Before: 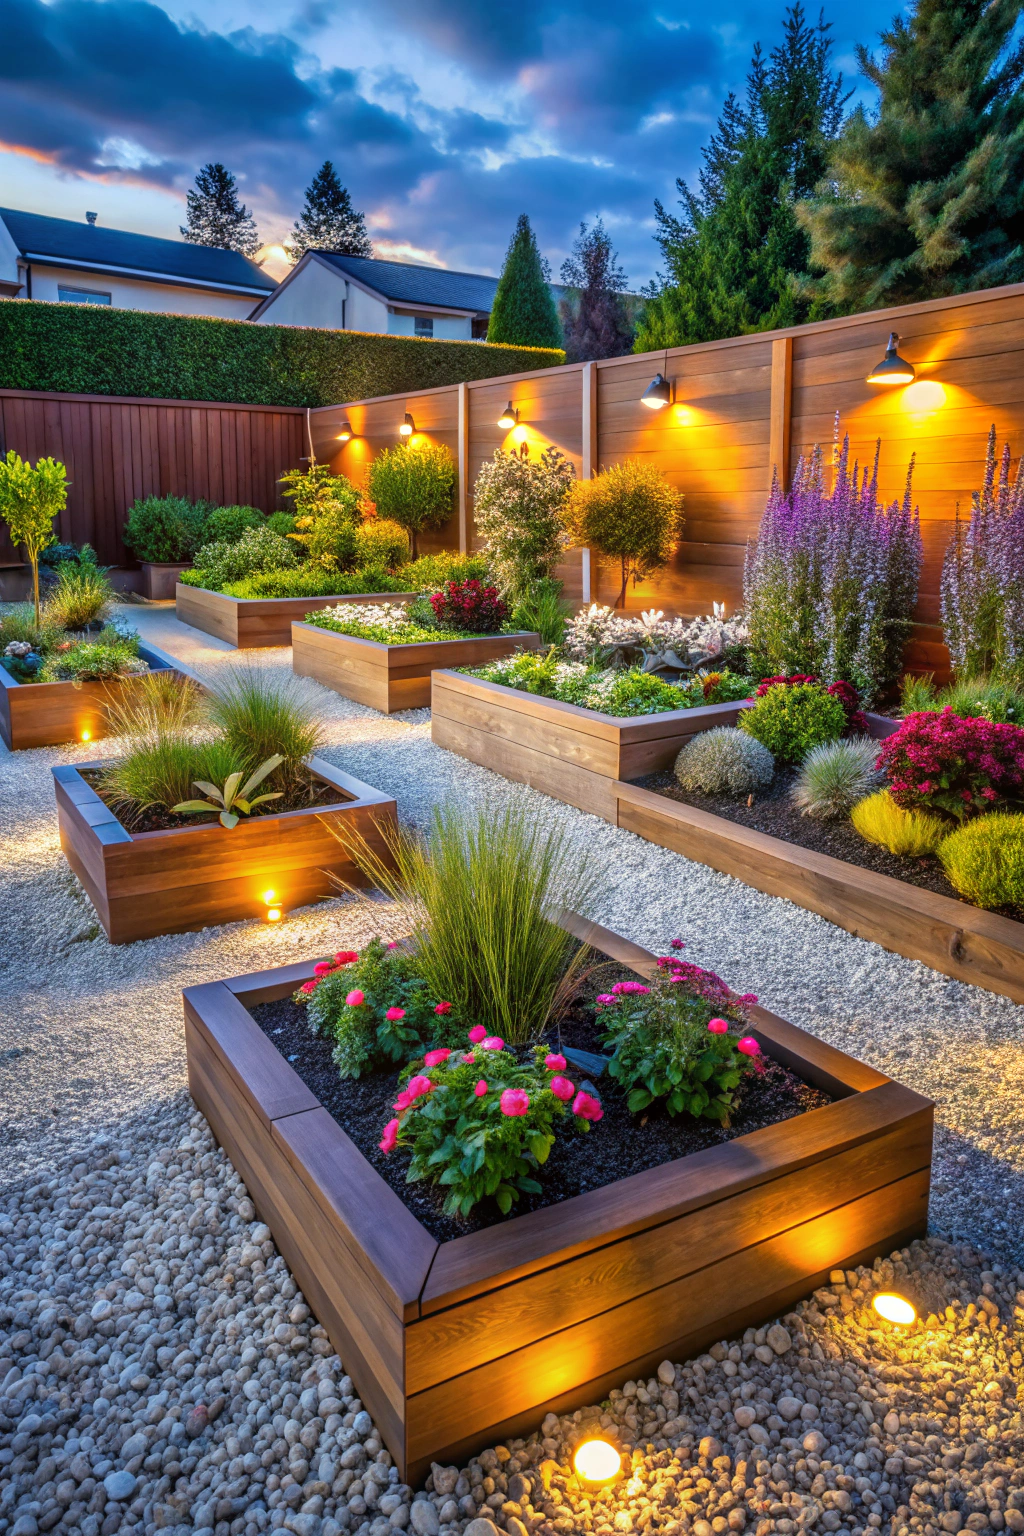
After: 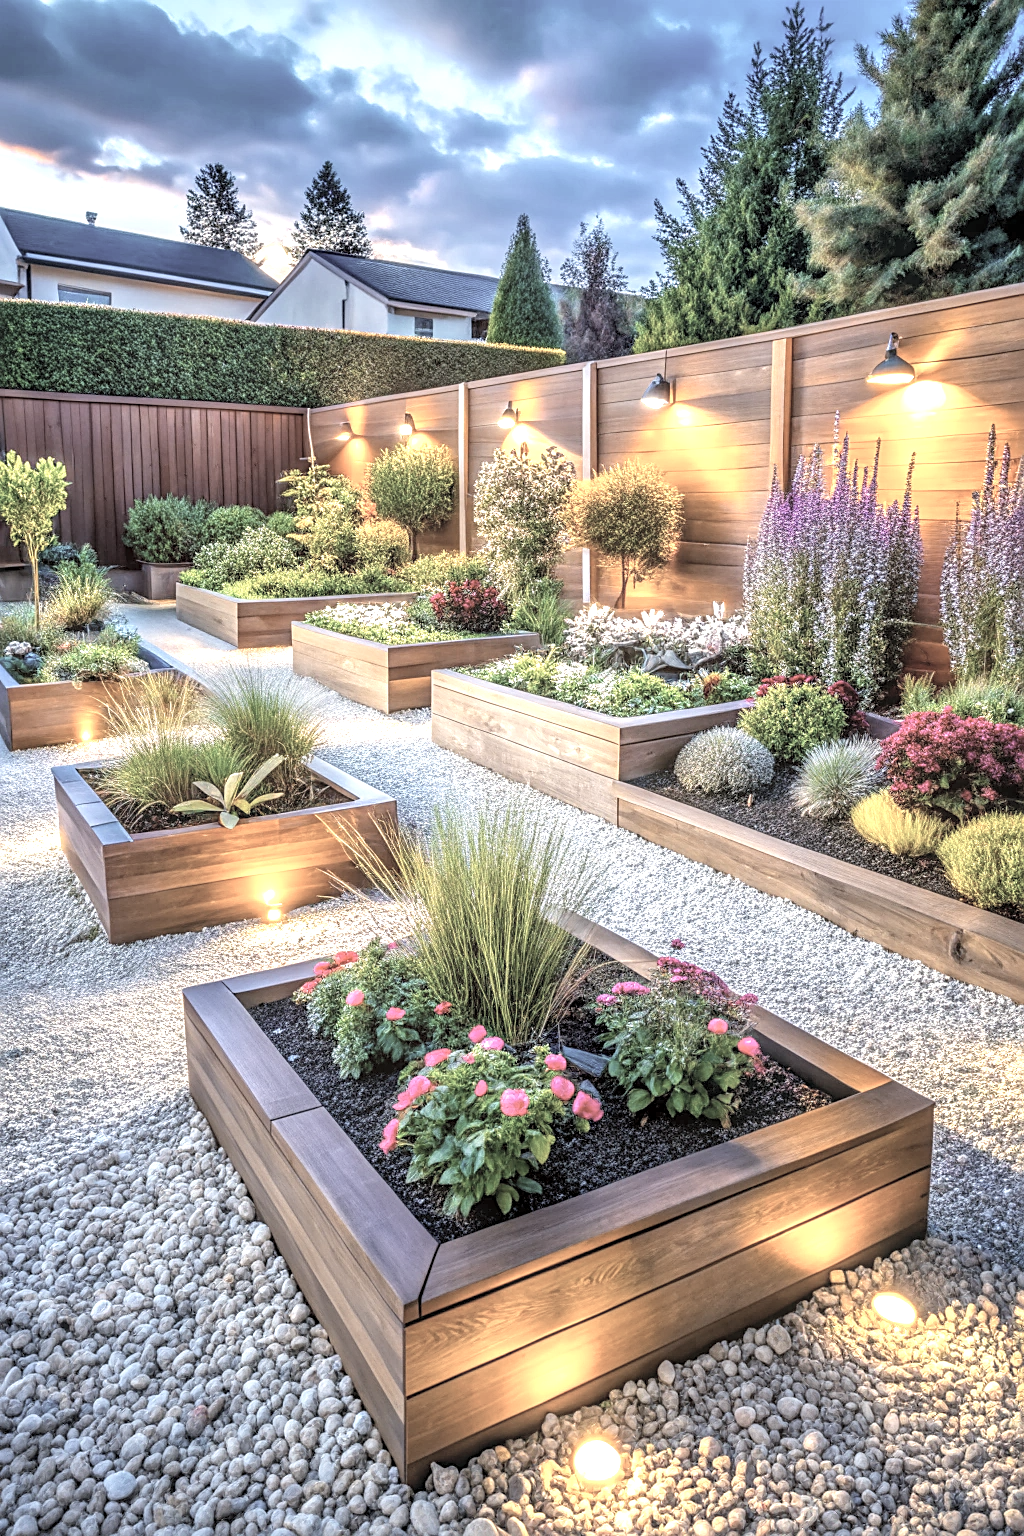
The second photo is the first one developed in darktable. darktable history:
exposure: exposure 0.785 EV, compensate highlight preservation false
color balance: output saturation 98.5%
local contrast: on, module defaults
shadows and highlights: shadows -10, white point adjustment 1.5, highlights 10
sharpen: on, module defaults
contrast brightness saturation: brightness 0.18, saturation -0.5
